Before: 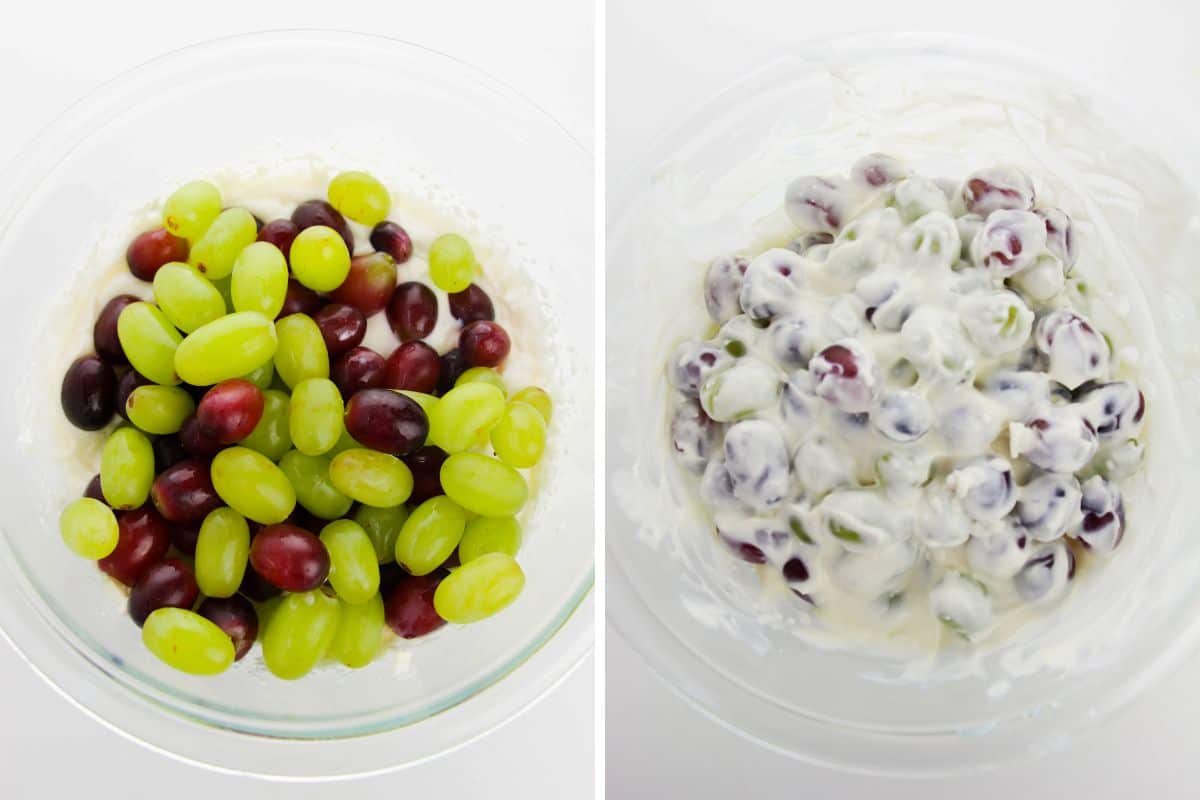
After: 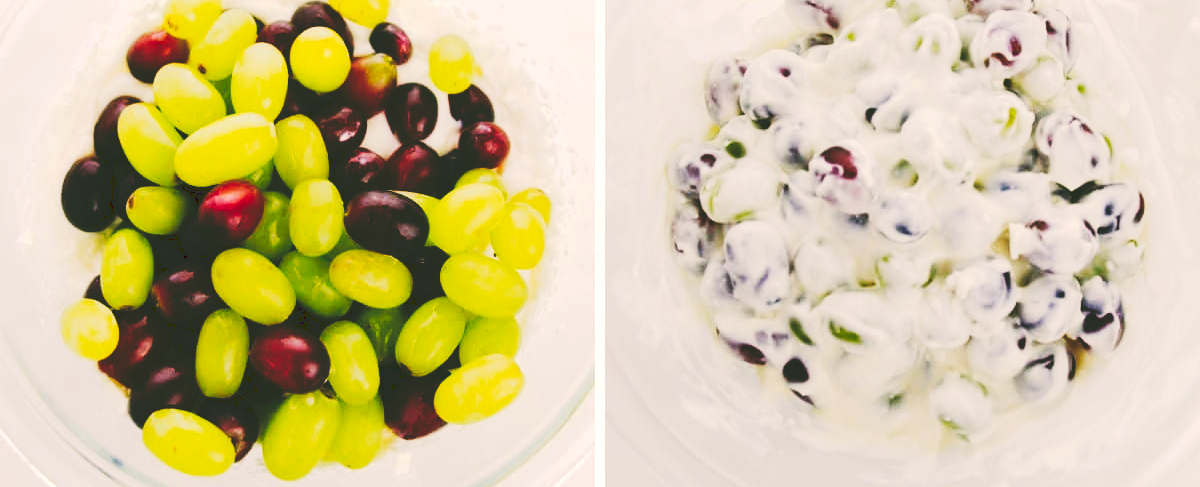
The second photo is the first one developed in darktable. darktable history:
crop and rotate: top 24.979%, bottom 14.048%
tone curve: curves: ch0 [(0, 0) (0.003, 0.184) (0.011, 0.184) (0.025, 0.189) (0.044, 0.192) (0.069, 0.194) (0.1, 0.2) (0.136, 0.202) (0.177, 0.206) (0.224, 0.214) (0.277, 0.243) (0.335, 0.297) (0.399, 0.39) (0.468, 0.508) (0.543, 0.653) (0.623, 0.754) (0.709, 0.834) (0.801, 0.887) (0.898, 0.925) (1, 1)], preserve colors none
local contrast: highlights 101%, shadows 102%, detail 119%, midtone range 0.2
color correction: highlights a* 4.65, highlights b* 4.98, shadows a* -7.87, shadows b* 4.82
